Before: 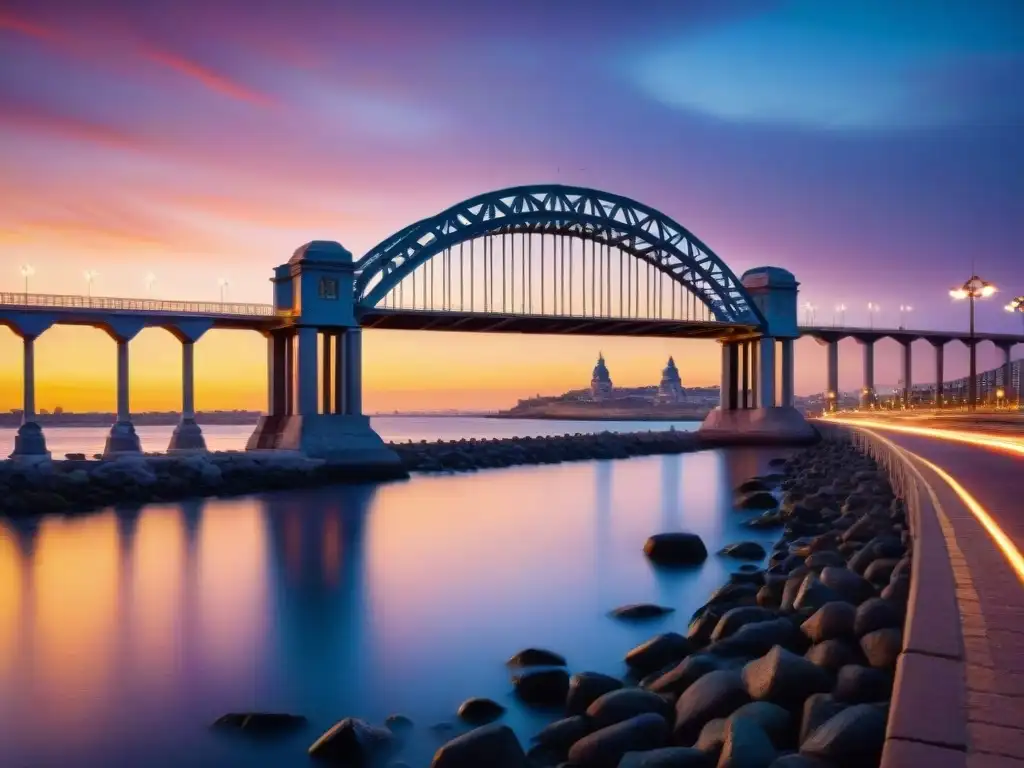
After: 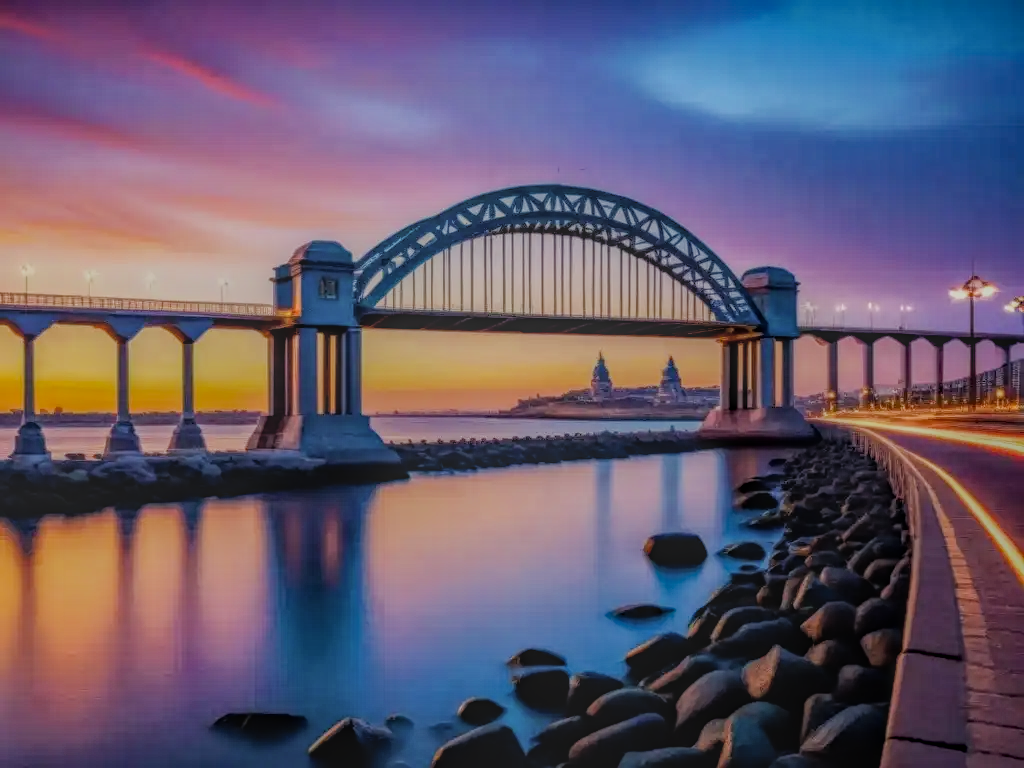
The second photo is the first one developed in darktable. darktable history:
haze removal: compatibility mode true, adaptive false
local contrast: highlights 20%, shadows 28%, detail 199%, midtone range 0.2
filmic rgb: black relative exposure -8.45 EV, white relative exposure 4.67 EV, hardness 3.81
